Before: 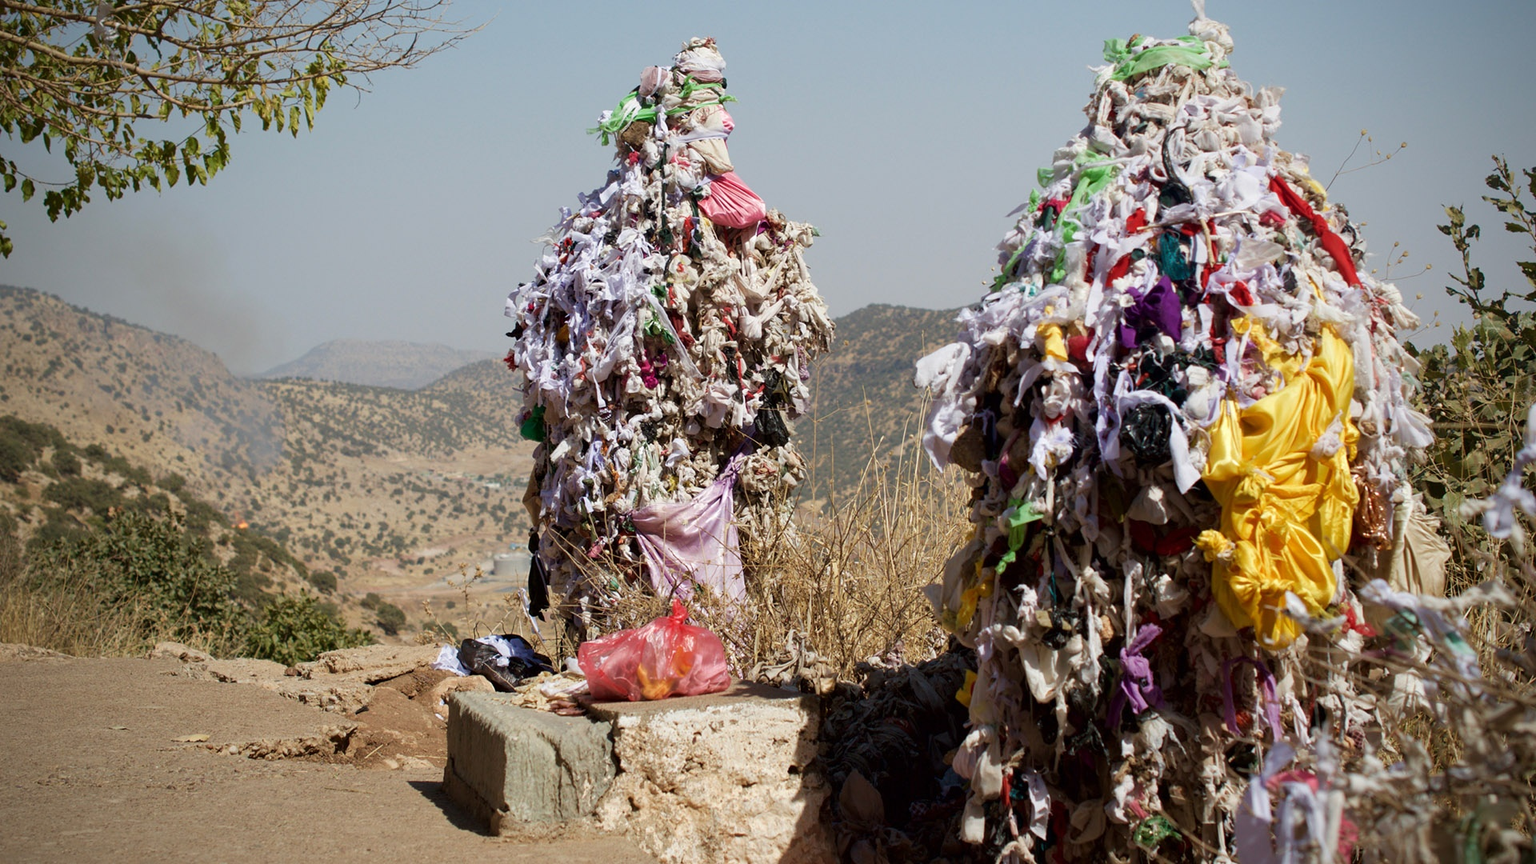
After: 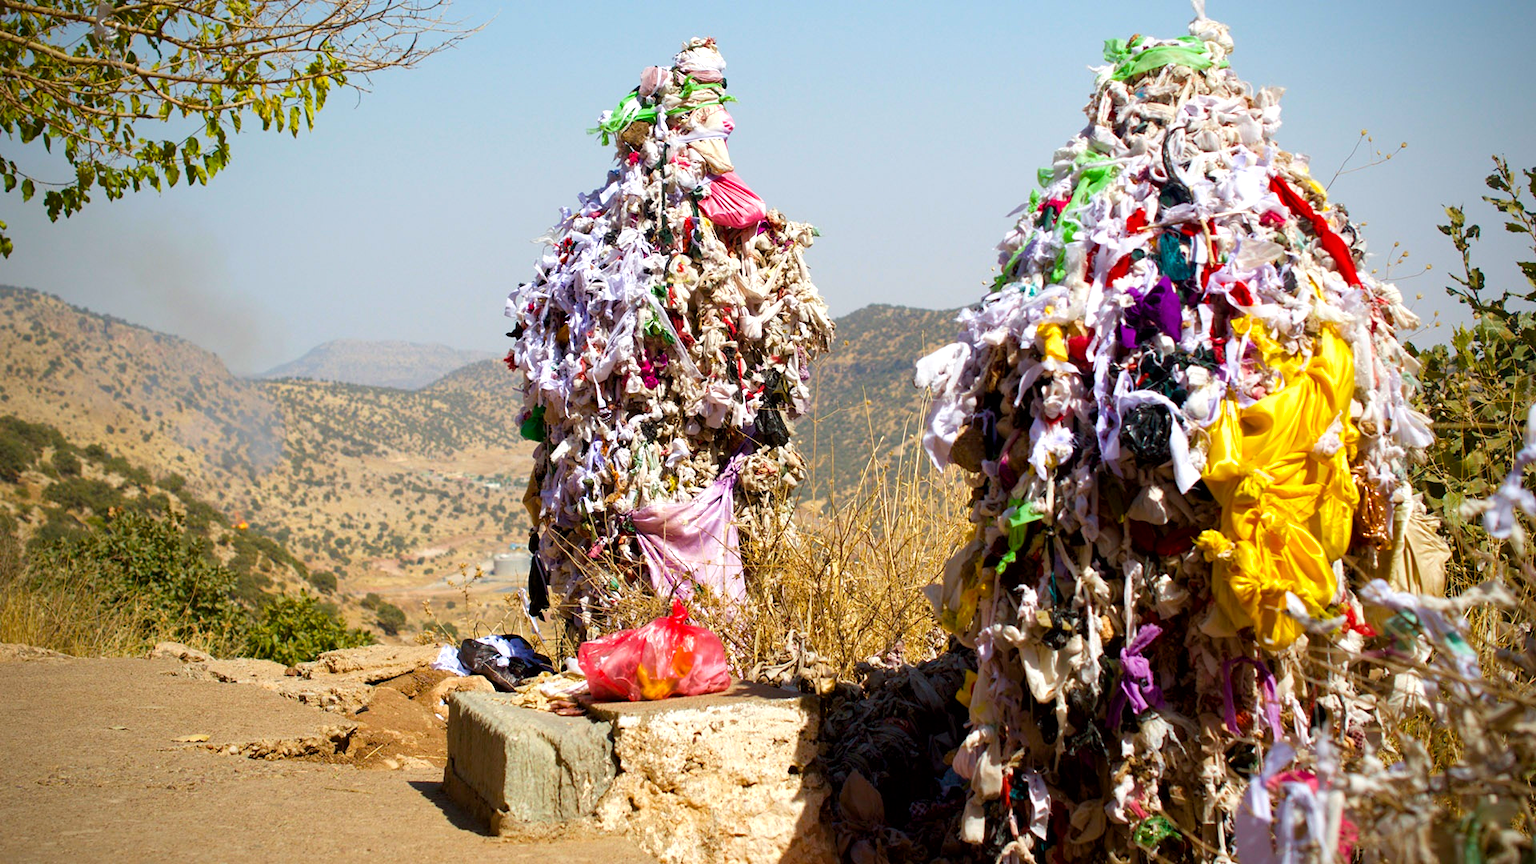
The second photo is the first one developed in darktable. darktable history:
exposure: black level correction 0.001, exposure 0.5 EV, compensate exposure bias true, compensate highlight preservation false
color balance rgb: linear chroma grading › global chroma 15%, perceptual saturation grading › global saturation 30%
